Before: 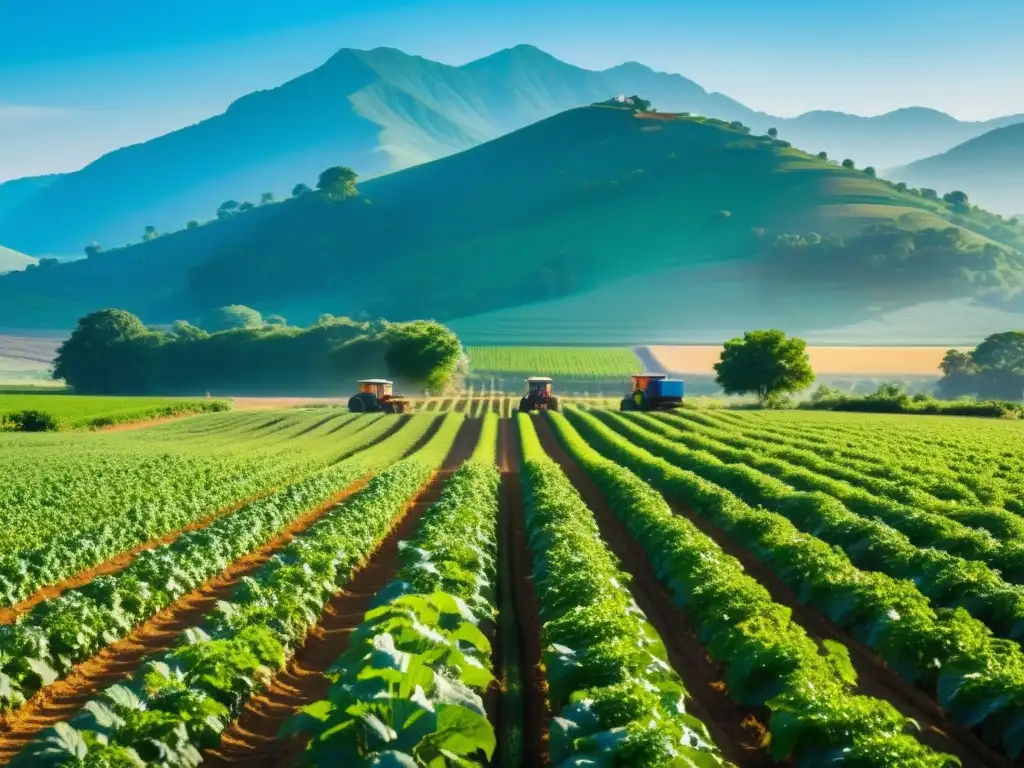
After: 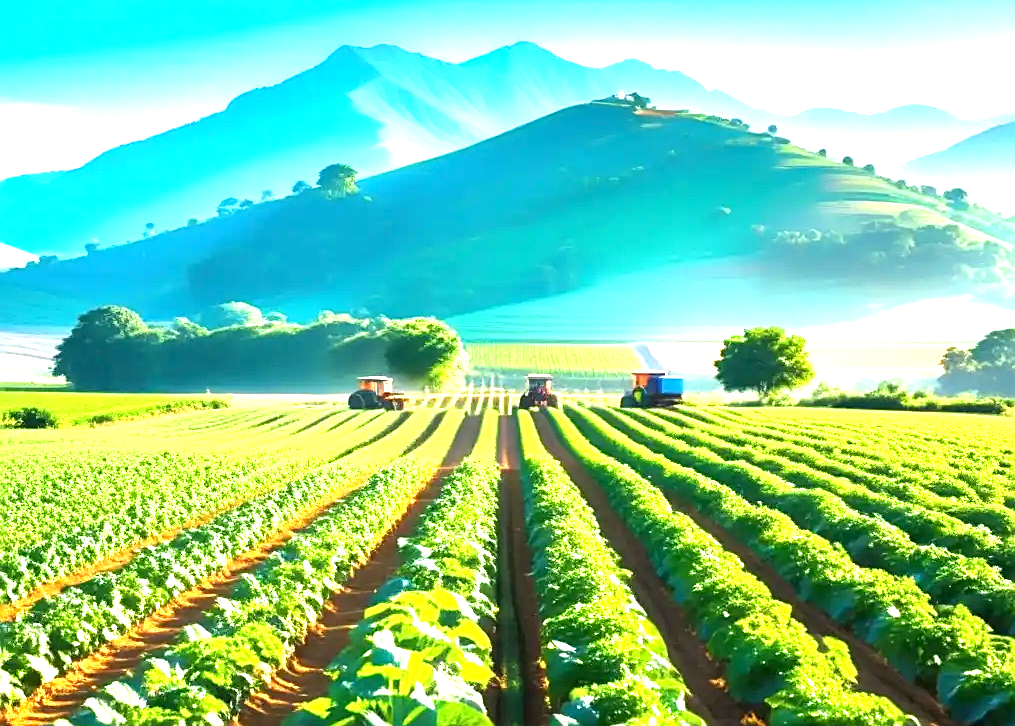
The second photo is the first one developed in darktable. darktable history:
sharpen: on, module defaults
exposure: black level correction 0.001, exposure 1.716 EV, compensate highlight preservation false
crop: top 0.433%, right 0.257%, bottom 5.023%
